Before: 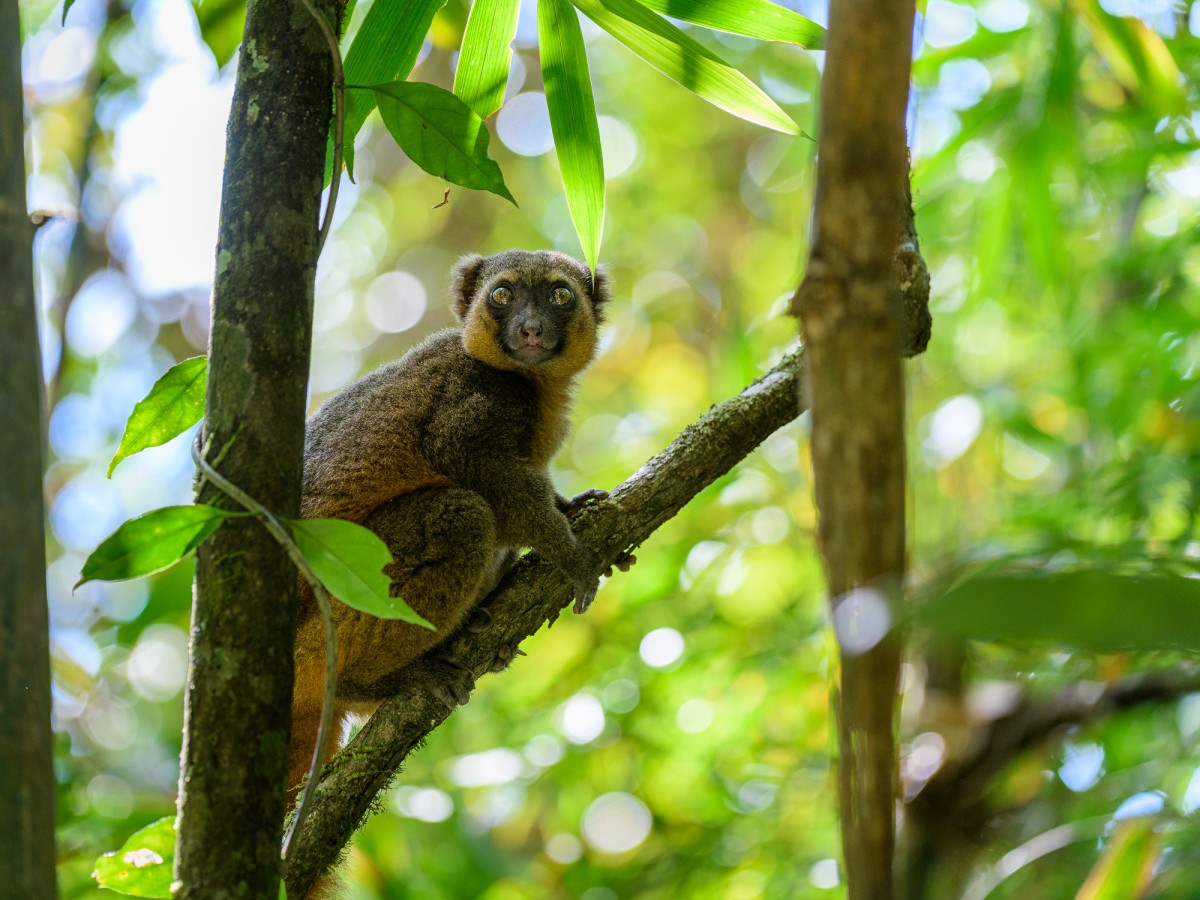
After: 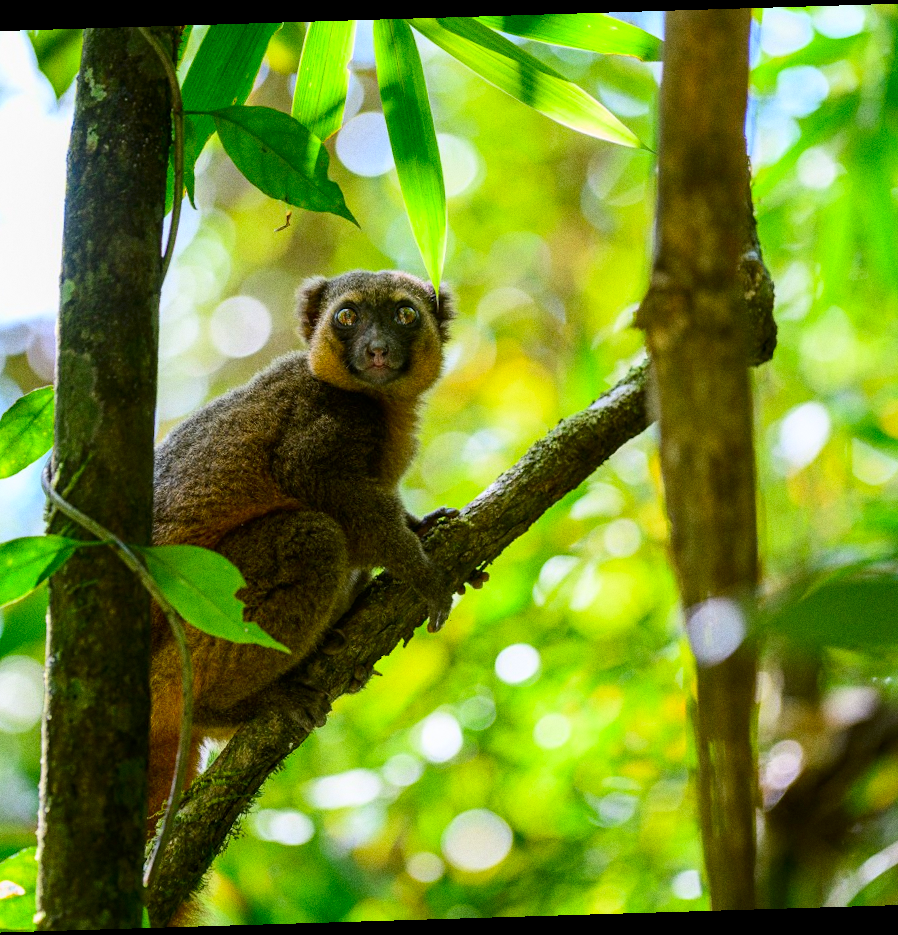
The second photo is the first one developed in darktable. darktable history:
contrast brightness saturation: contrast 0.16, saturation 0.32
crop: left 13.443%, right 13.31%
grain: coarseness 0.09 ISO
rotate and perspective: rotation -1.75°, automatic cropping off
